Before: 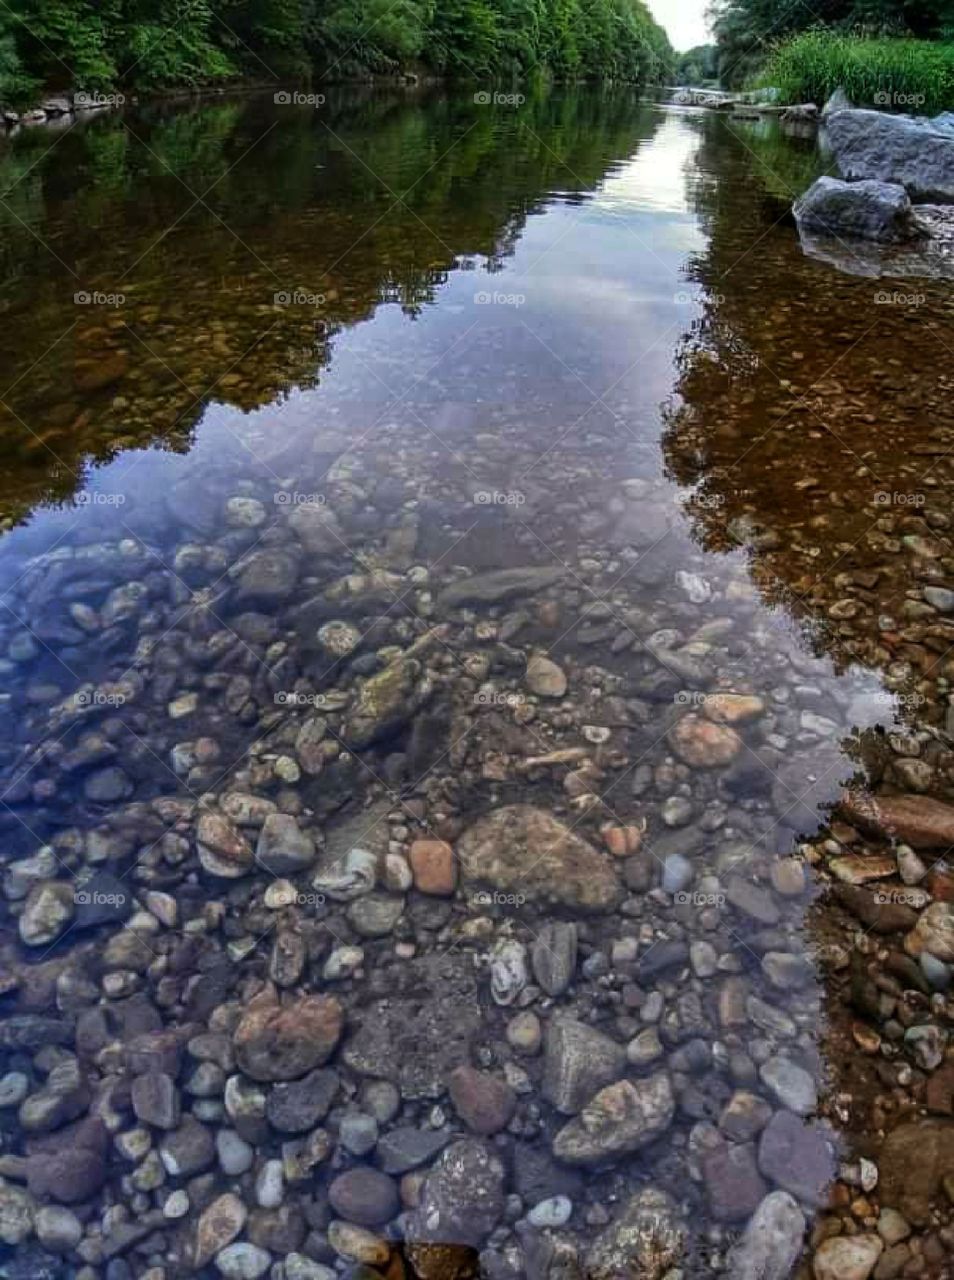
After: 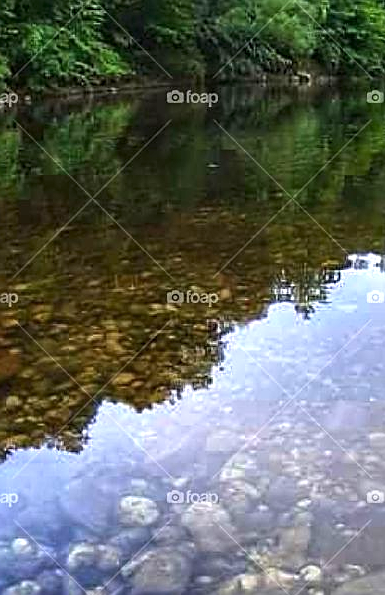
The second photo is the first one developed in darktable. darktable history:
sharpen: on, module defaults
color zones: curves: ch1 [(0.25, 0.5) (0.747, 0.71)]
crop and rotate: left 11.241%, top 0.109%, right 48.358%, bottom 53.332%
exposure: exposure 1.06 EV, compensate exposure bias true, compensate highlight preservation false
